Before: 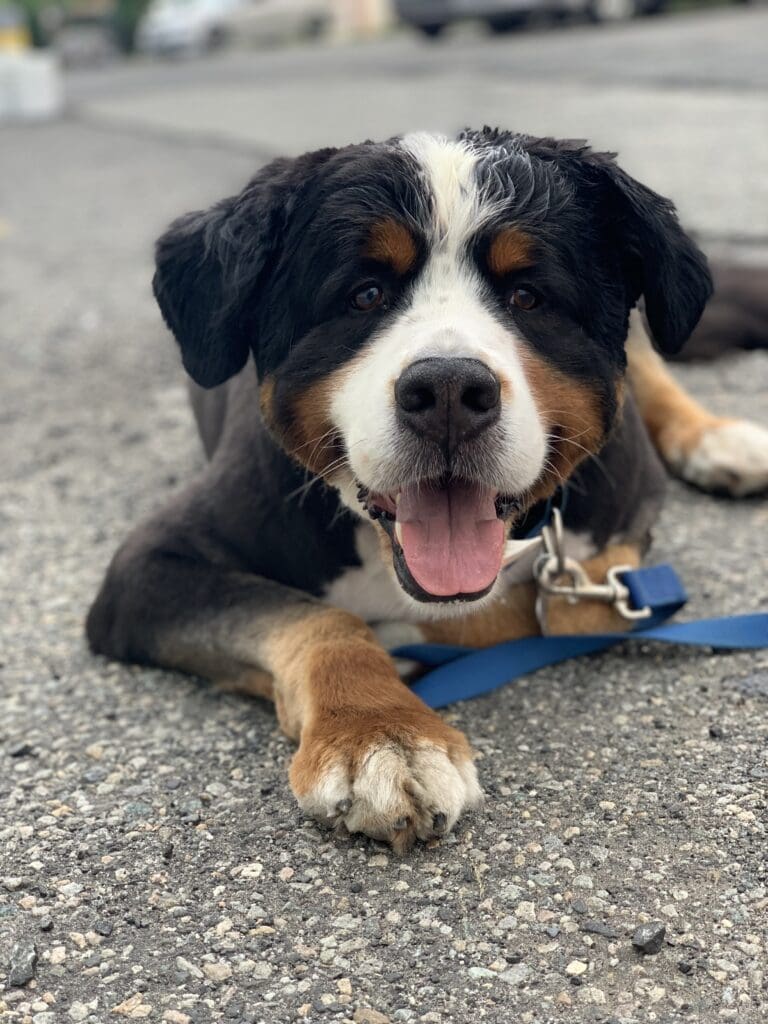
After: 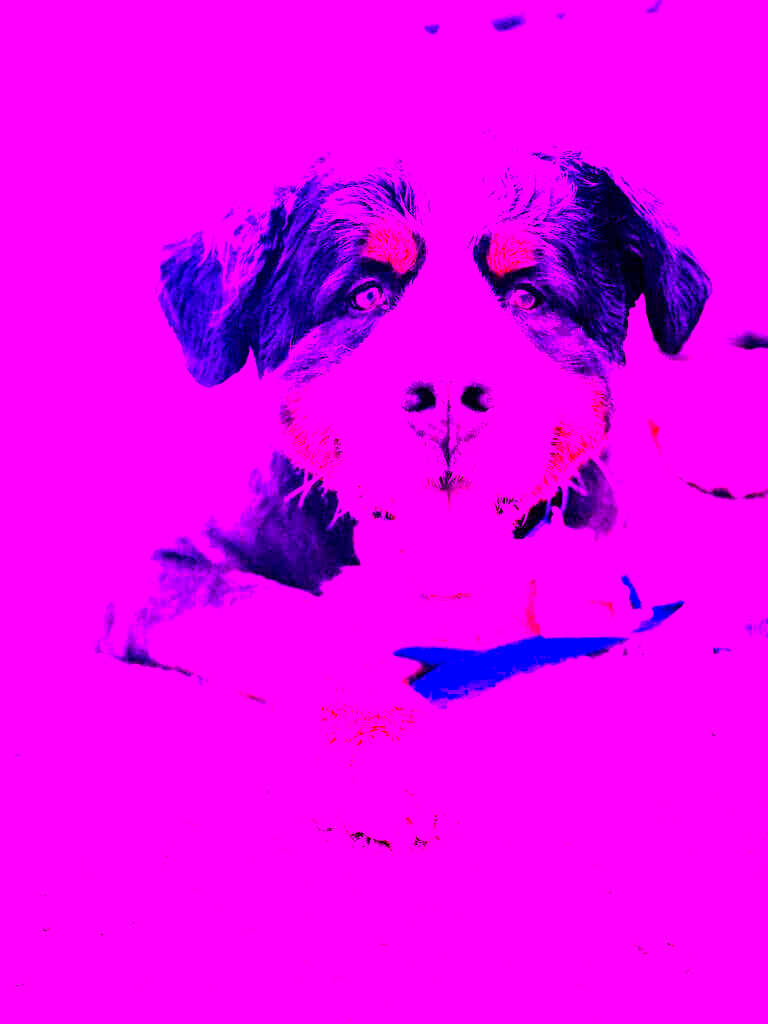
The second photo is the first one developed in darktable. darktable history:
color balance rgb: perceptual saturation grading › global saturation 100%
white balance: red 8, blue 8
exposure: compensate highlight preservation false
